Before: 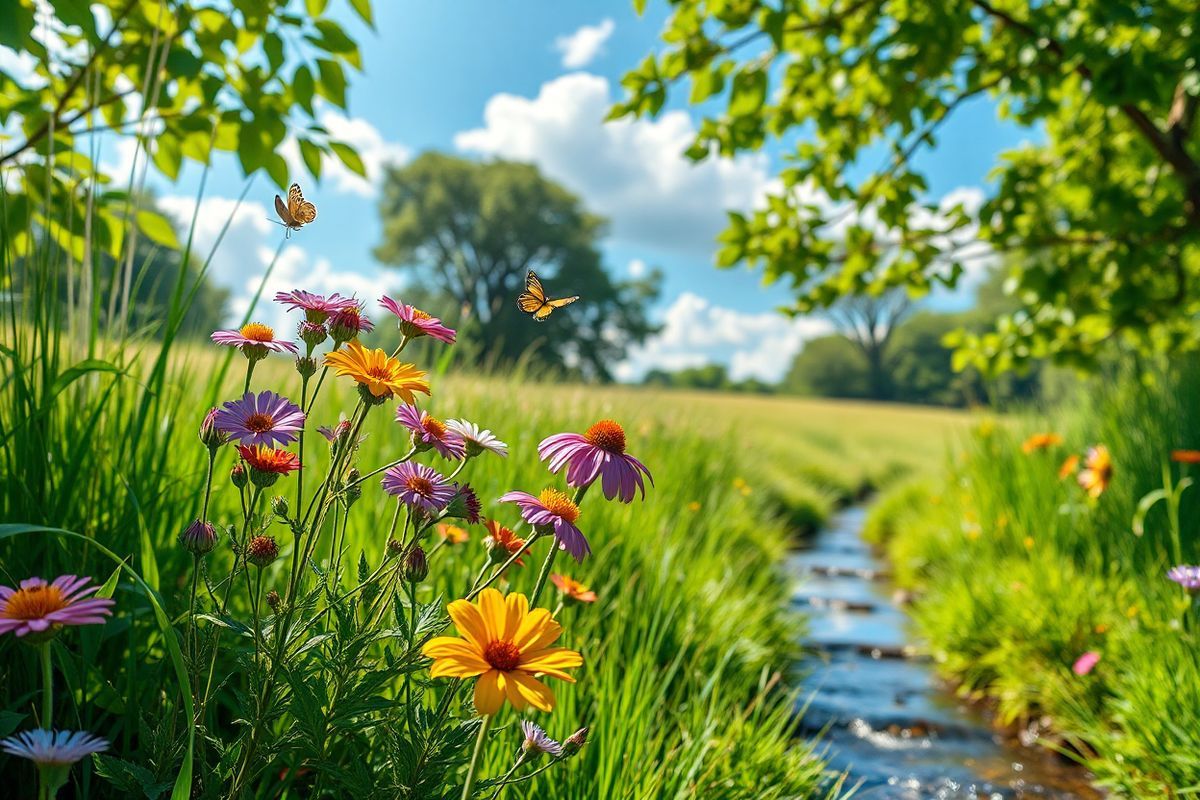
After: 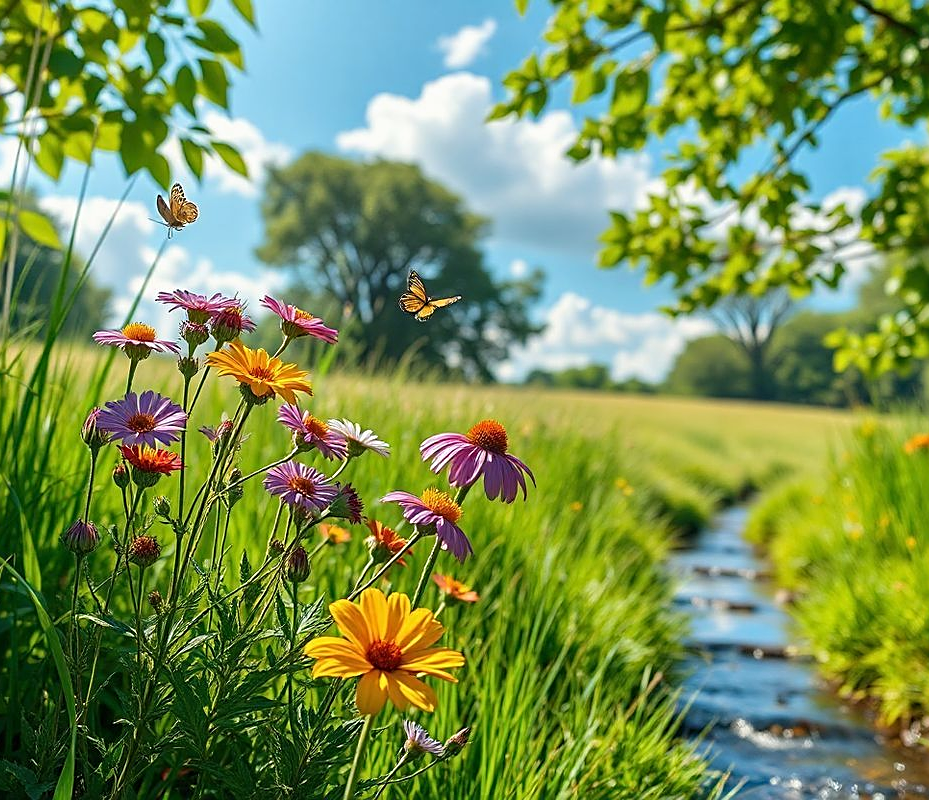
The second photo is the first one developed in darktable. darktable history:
exposure: exposure -0.041 EV, compensate highlight preservation false
sharpen: on, module defaults
crop: left 9.88%, right 12.664%
